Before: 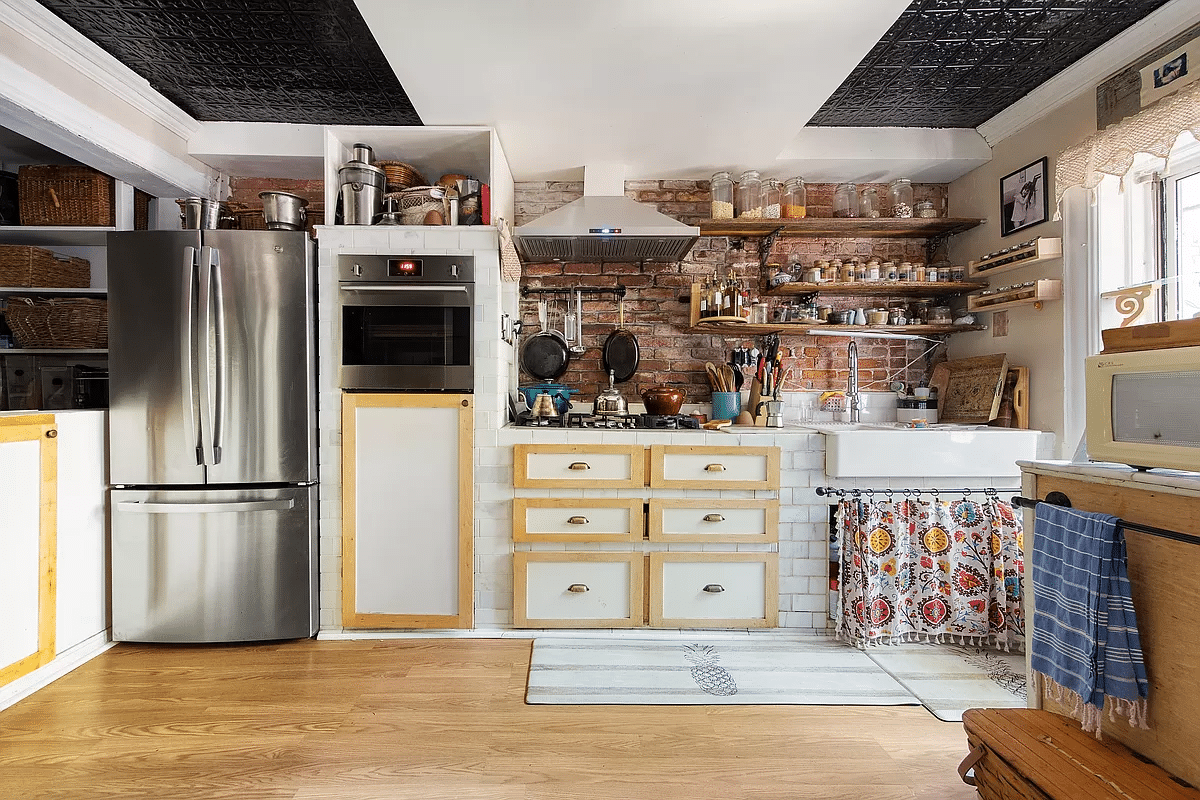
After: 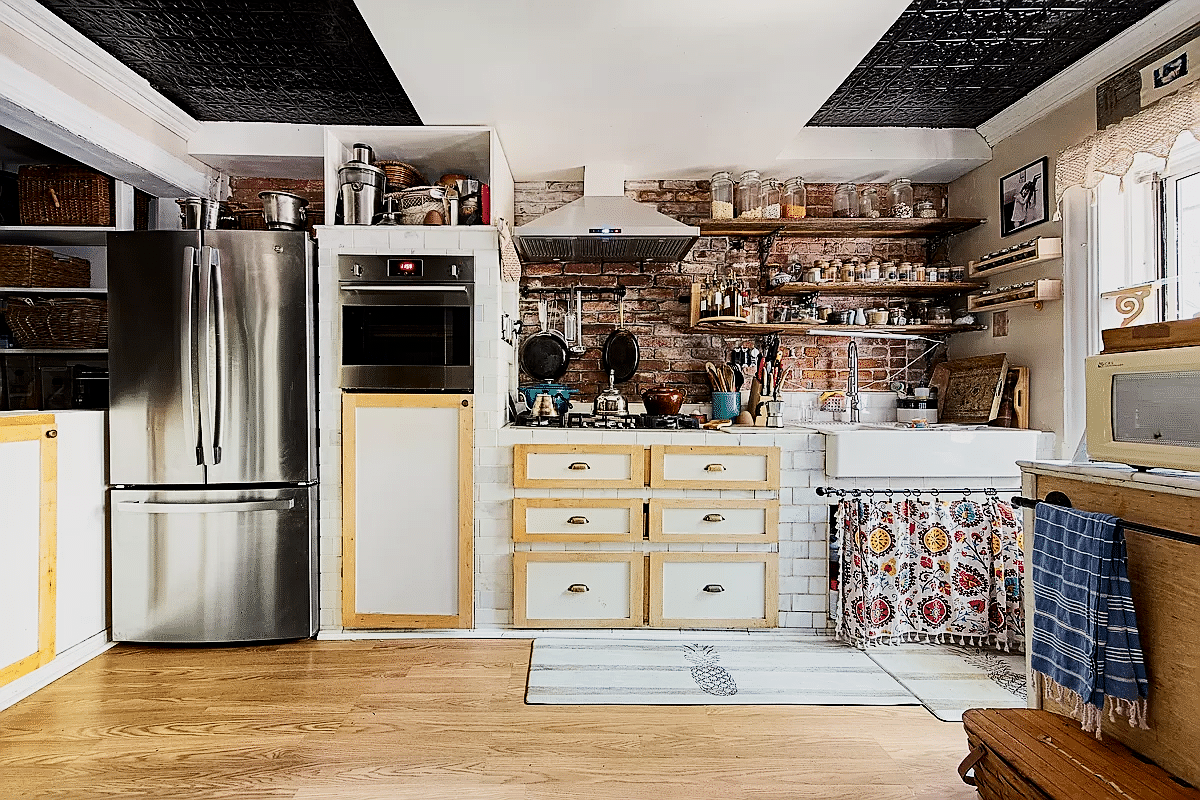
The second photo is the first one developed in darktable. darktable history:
exposure: black level correction 0, compensate exposure bias true, compensate highlight preservation false
haze removal: compatibility mode true, adaptive false
contrast brightness saturation: contrast 0.28
filmic rgb: black relative exposure -7.65 EV, white relative exposure 4.56 EV, hardness 3.61
sharpen: on, module defaults
